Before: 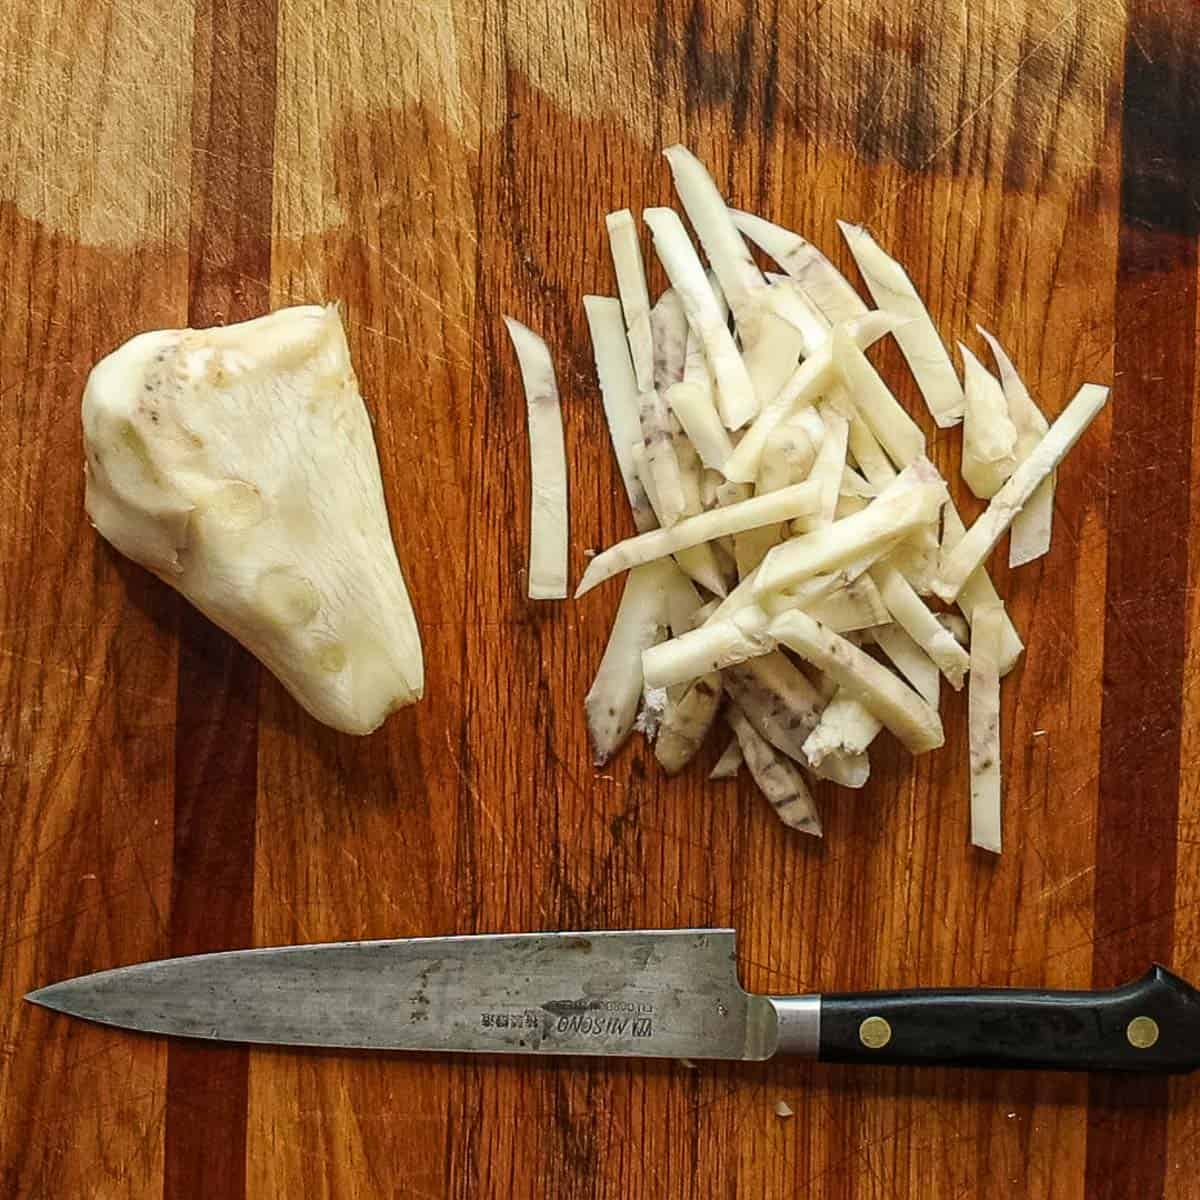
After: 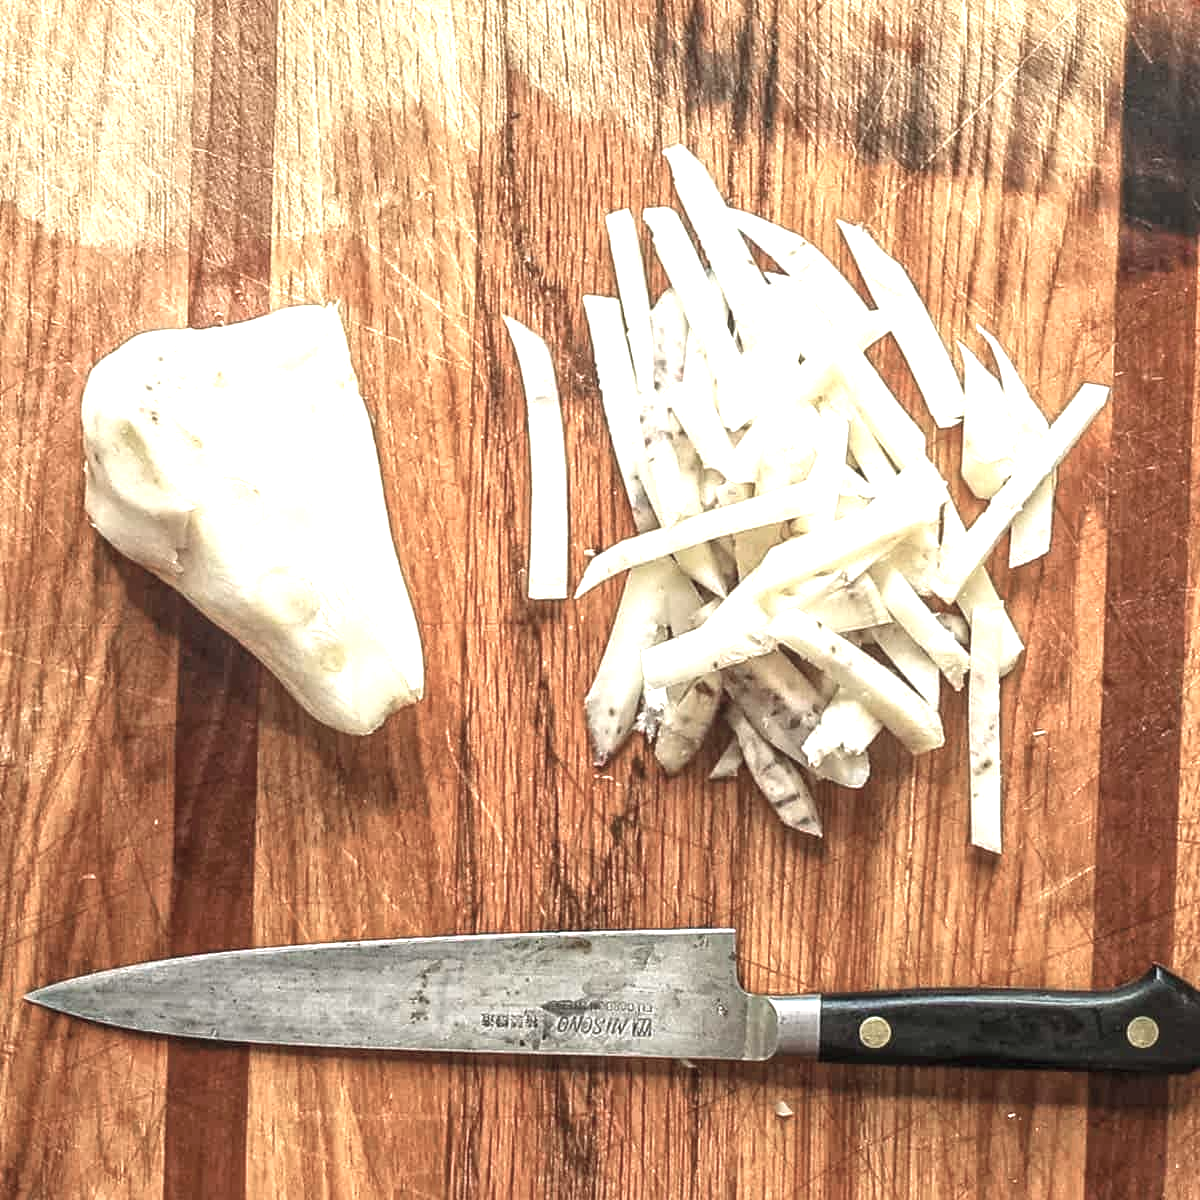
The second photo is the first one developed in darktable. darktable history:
tone equalizer: on, module defaults
color zones: curves: ch0 [(0, 0.559) (0.153, 0.551) (0.229, 0.5) (0.429, 0.5) (0.571, 0.5) (0.714, 0.5) (0.857, 0.5) (1, 0.559)]; ch1 [(0, 0.417) (0.112, 0.336) (0.213, 0.26) (0.429, 0.34) (0.571, 0.35) (0.683, 0.331) (0.857, 0.344) (1, 0.417)]
exposure: black level correction 0, exposure 1.41 EV, compensate exposure bias true, compensate highlight preservation false
local contrast: detail 110%
